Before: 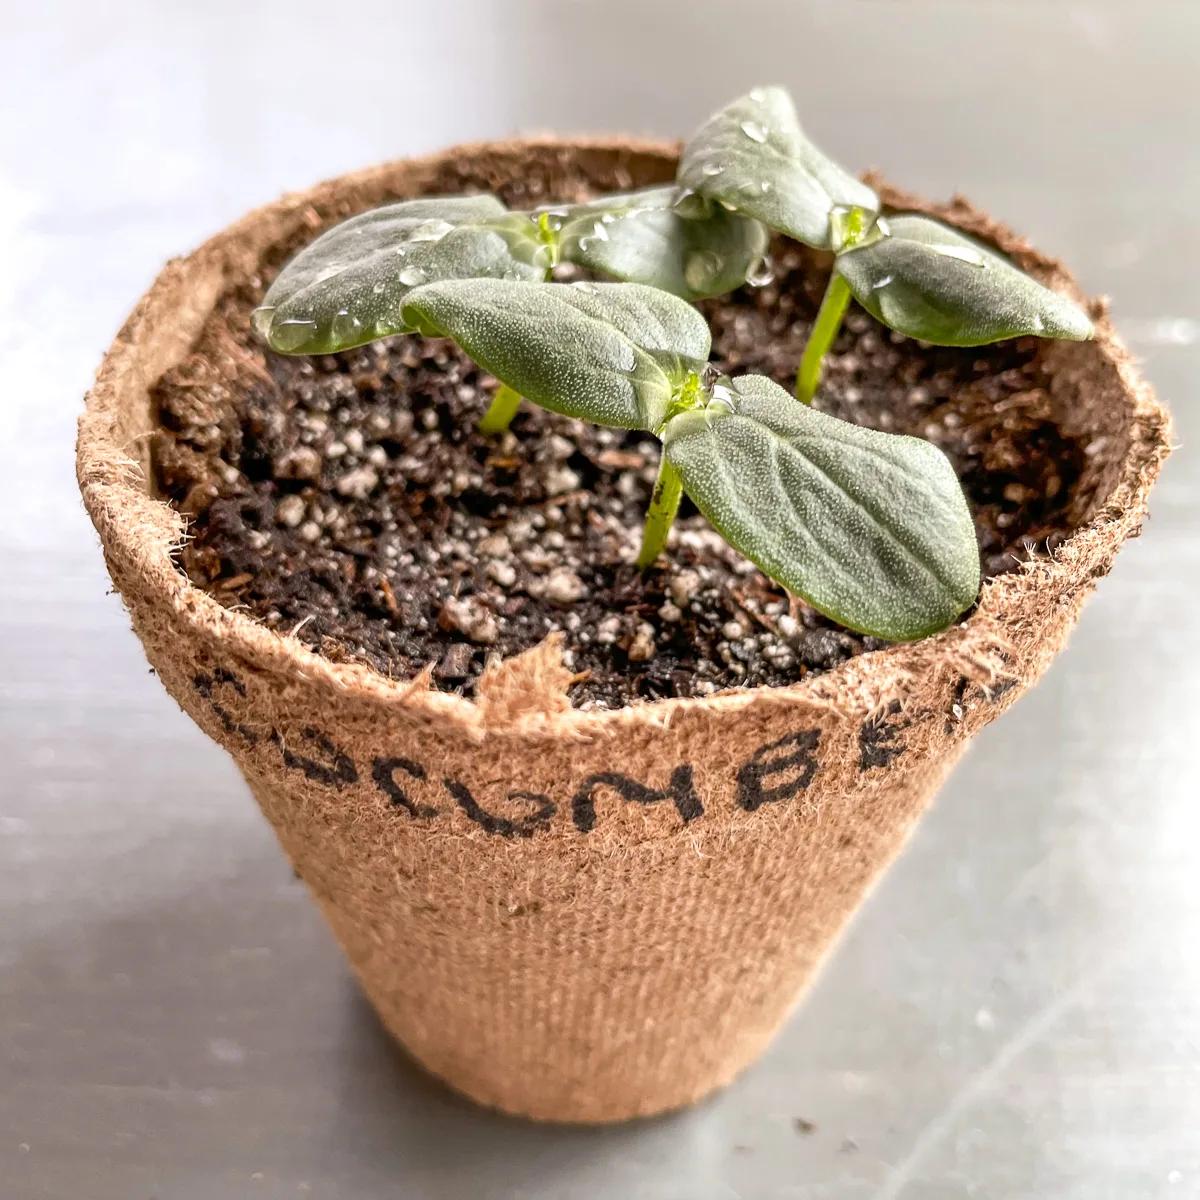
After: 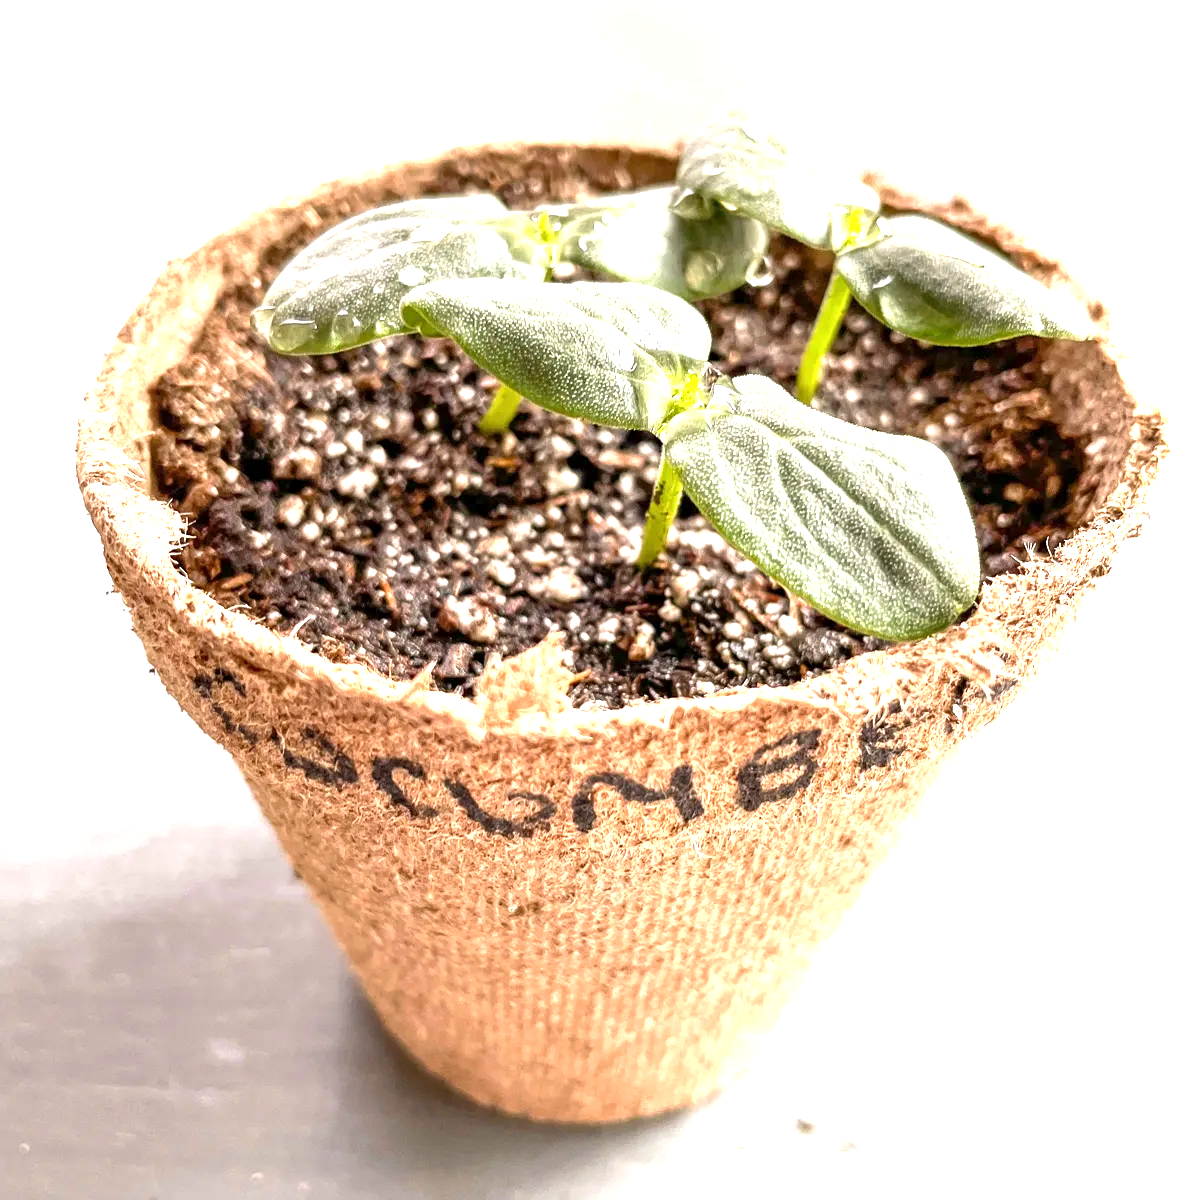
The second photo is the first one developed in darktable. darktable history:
exposure: black level correction 0, exposure 1.2 EV, compensate exposure bias true, compensate highlight preservation false
white balance: emerald 1
local contrast: highlights 100%, shadows 100%, detail 120%, midtone range 0.2
